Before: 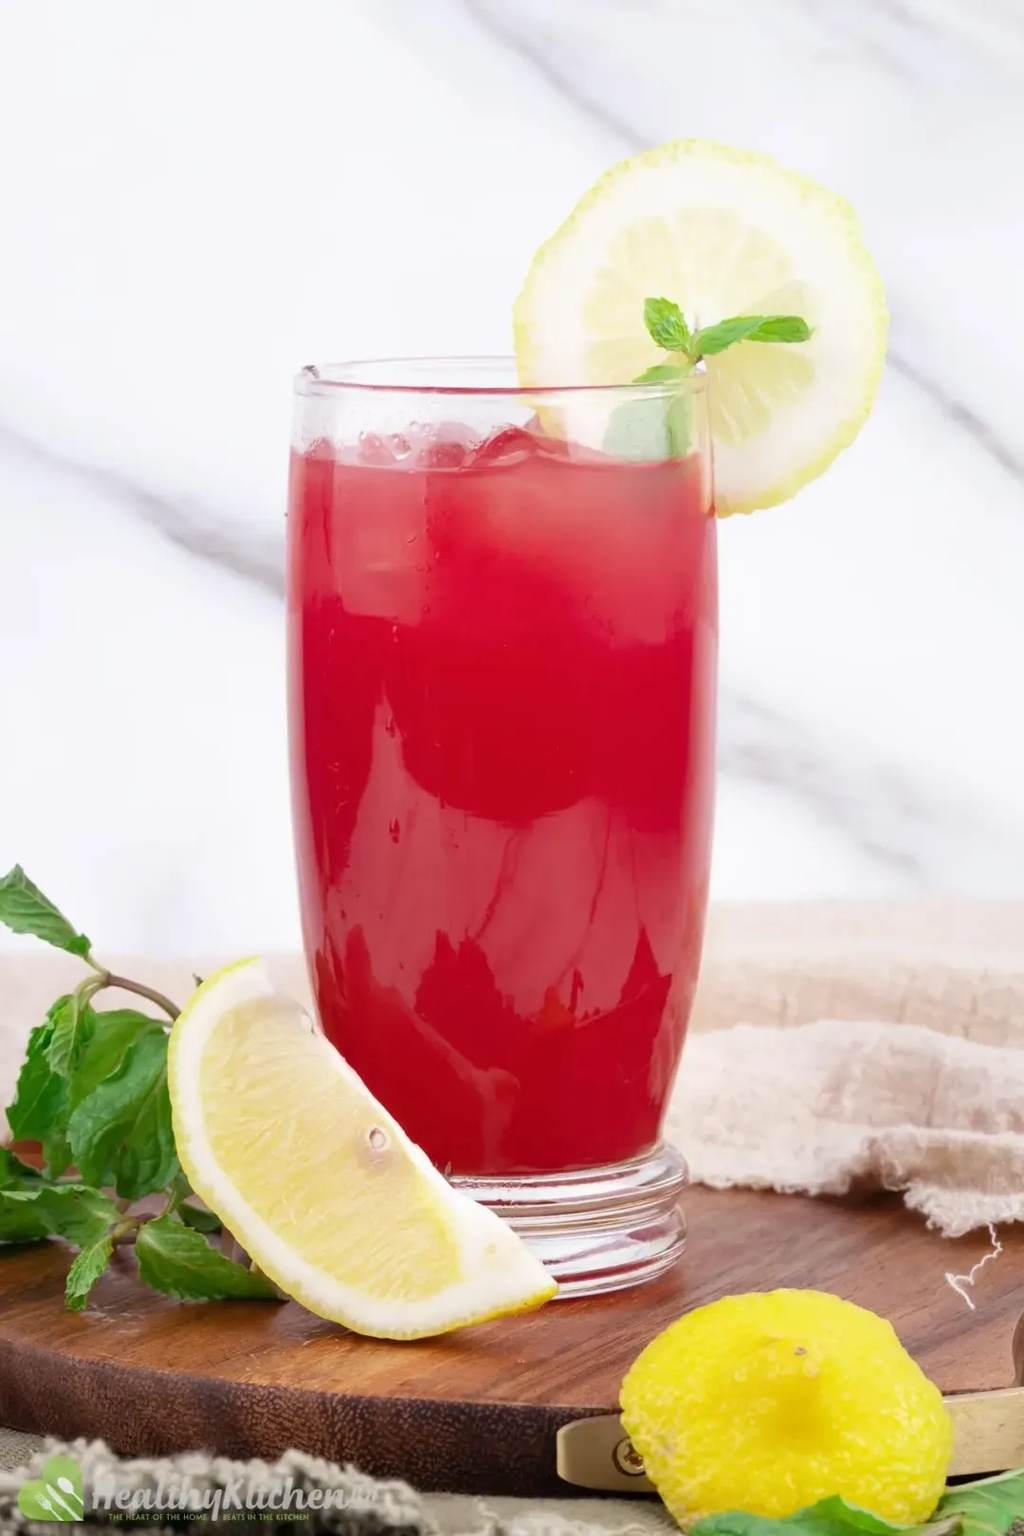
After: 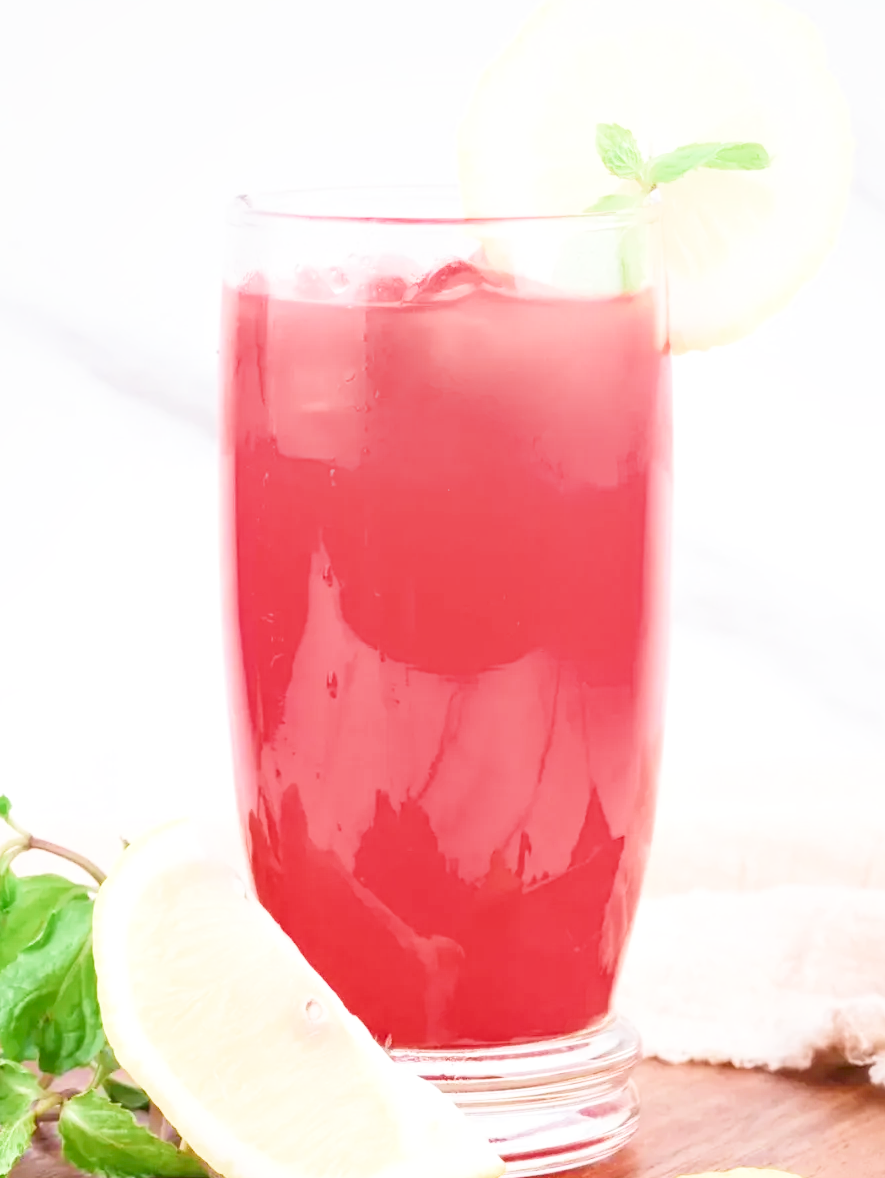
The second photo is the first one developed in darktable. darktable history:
local contrast: on, module defaults
color balance rgb: global vibrance 10%
crop: left 7.856%, top 11.836%, right 10.12%, bottom 15.387%
shadows and highlights: shadows 0, highlights 40
filmic rgb: middle gray luminance 4.29%, black relative exposure -13 EV, white relative exposure 5 EV, threshold 6 EV, target black luminance 0%, hardness 5.19, latitude 59.69%, contrast 0.767, highlights saturation mix 5%, shadows ↔ highlights balance 25.95%, add noise in highlights 0, color science v3 (2019), use custom middle-gray values true, iterations of high-quality reconstruction 0, contrast in highlights soft, enable highlight reconstruction true
